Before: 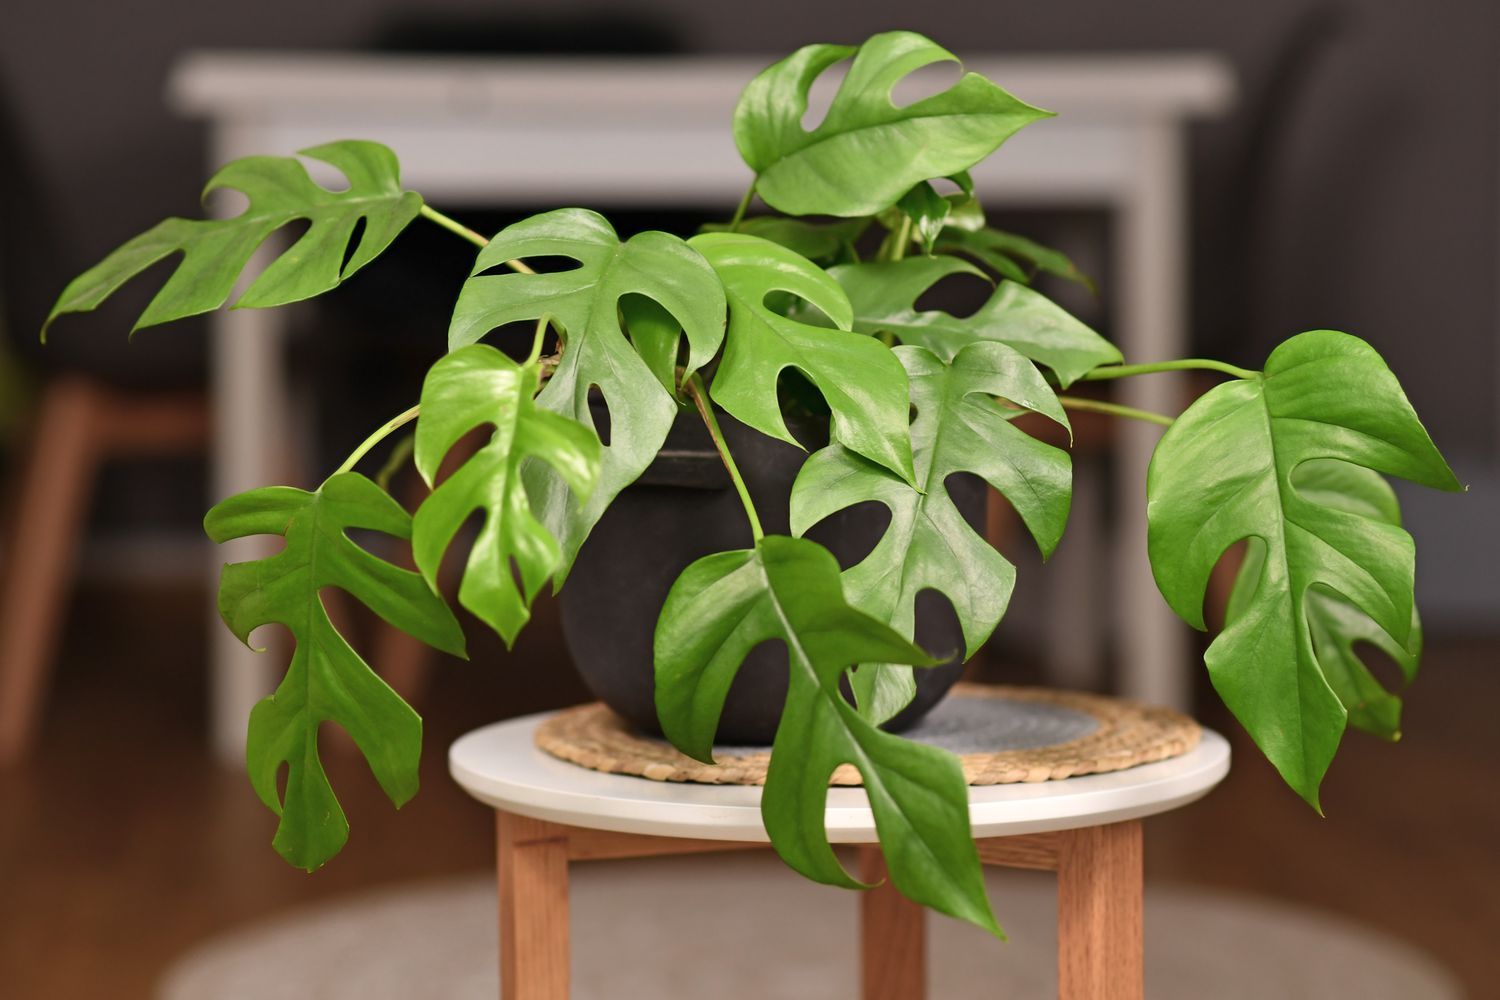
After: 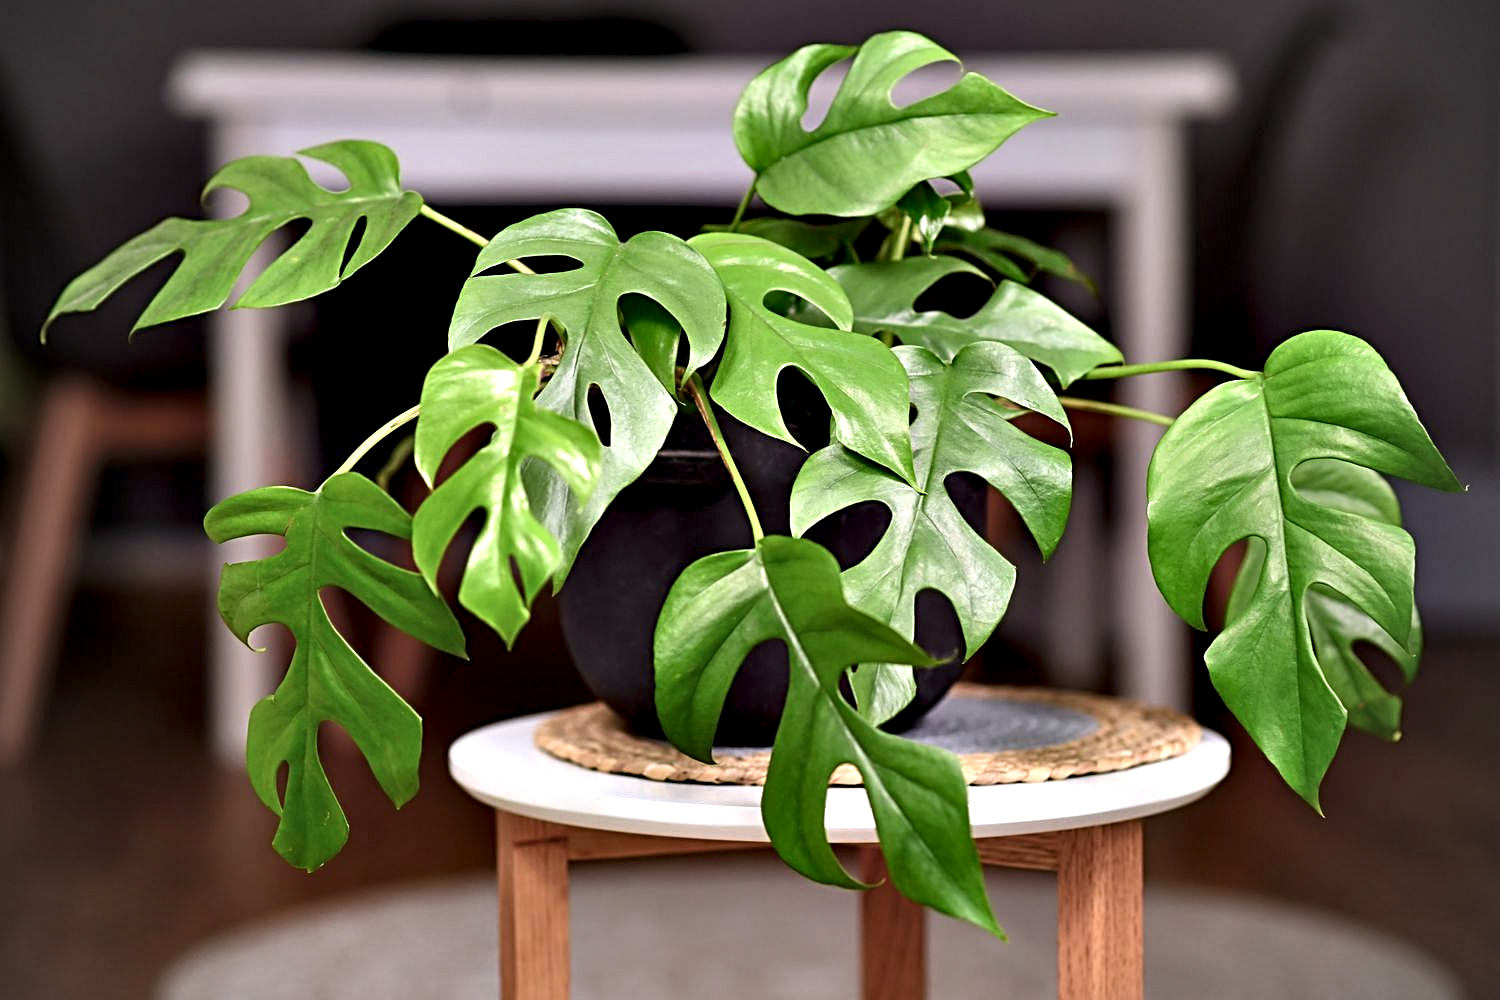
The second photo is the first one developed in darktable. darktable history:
sharpen: radius 2.79
contrast equalizer: octaves 7, y [[0.6 ×6], [0.55 ×6], [0 ×6], [0 ×6], [0 ×6]]
color calibration: illuminant as shot in camera, x 0.358, y 0.373, temperature 4628.91 K
vignetting: brightness -0.446, saturation -0.687
